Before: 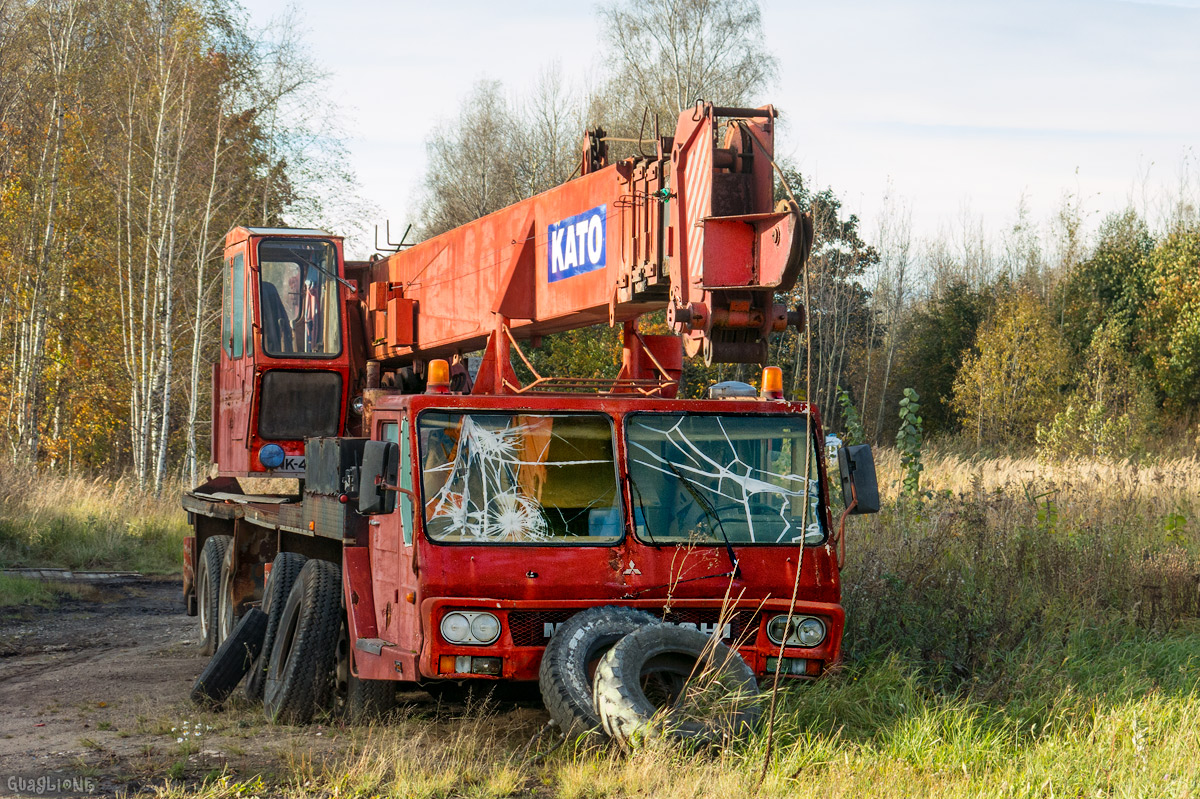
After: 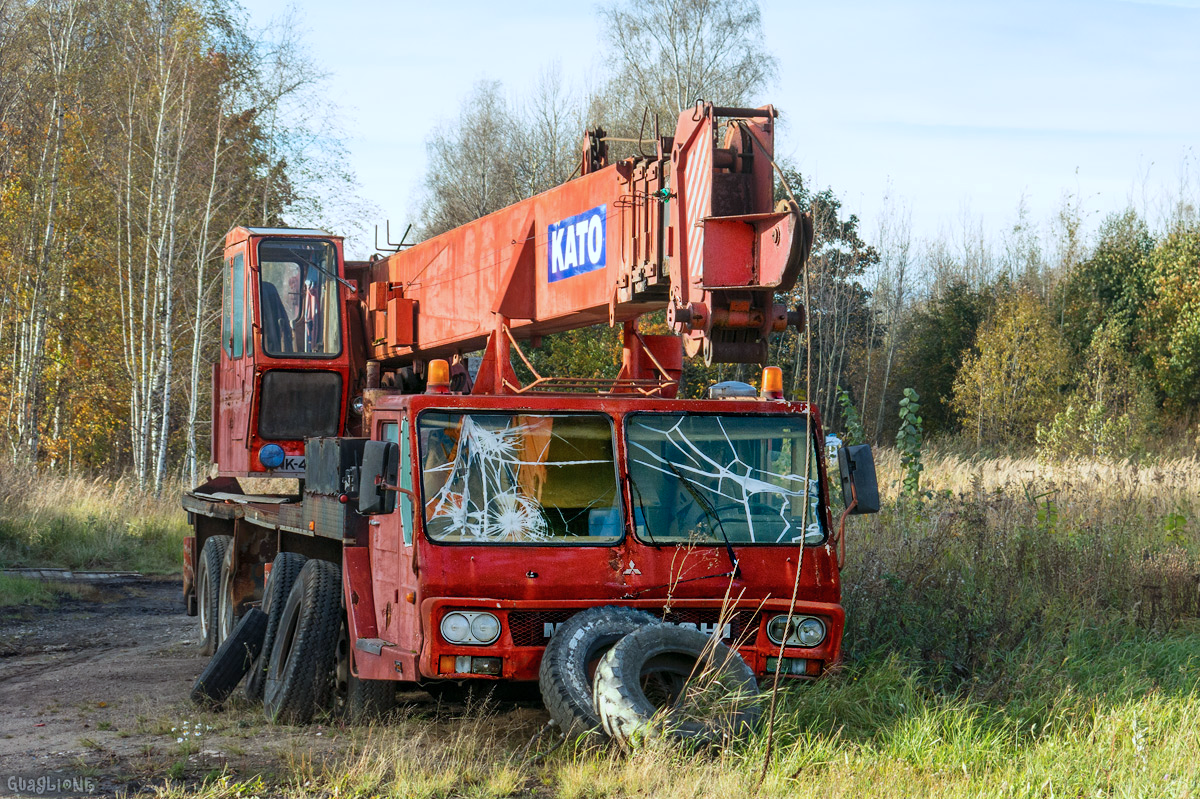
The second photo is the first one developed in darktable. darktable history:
color calibration: illuminant custom, x 0.368, y 0.373, temperature 4330.32 K
fill light: on, module defaults
